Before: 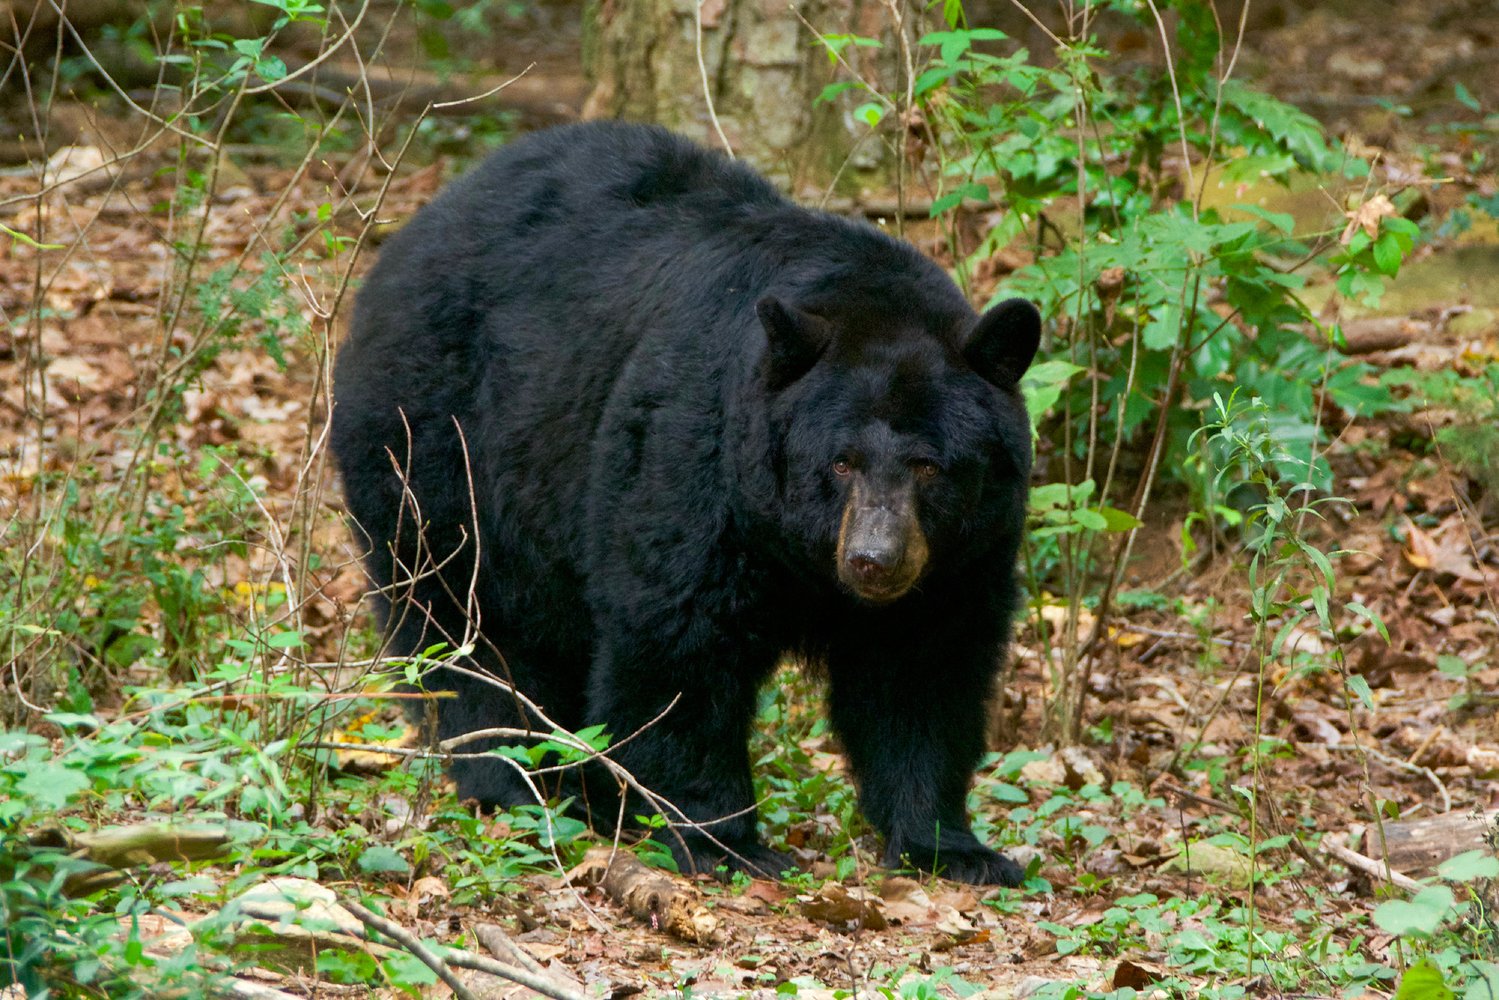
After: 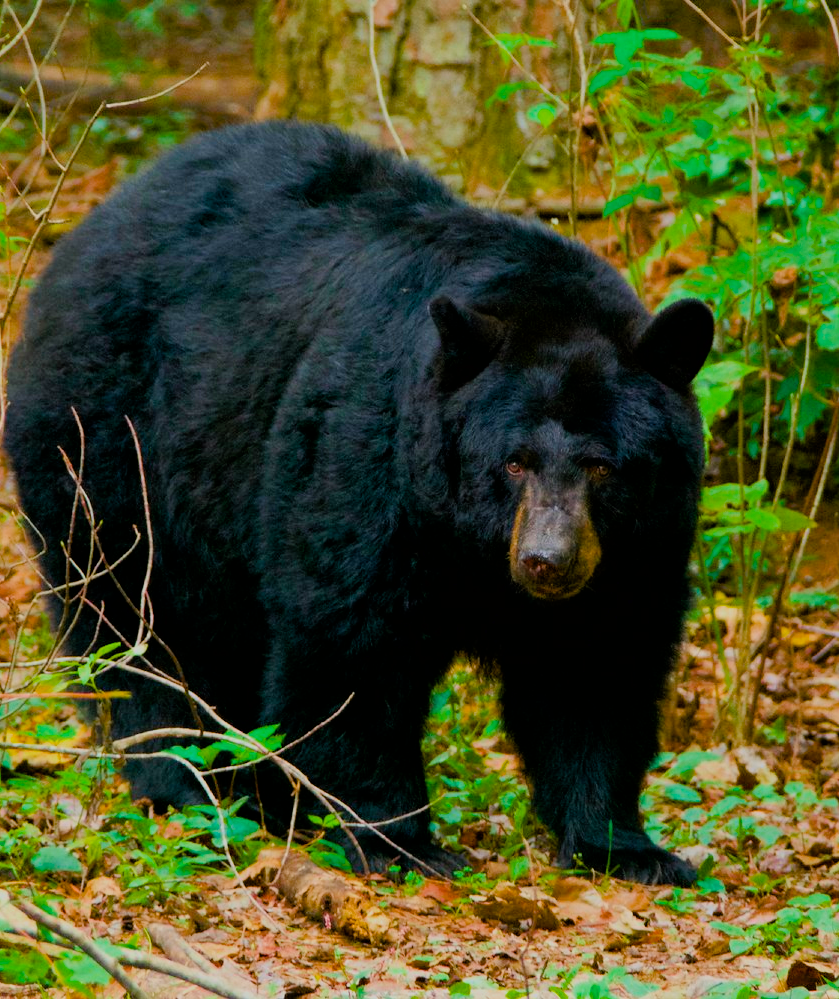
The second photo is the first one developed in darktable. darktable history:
crop: left 21.858%, right 22.159%, bottom 0.009%
filmic rgb: black relative exposure -7.12 EV, white relative exposure 5.36 EV, hardness 3.02, color science v6 (2022)
color balance rgb: perceptual saturation grading › global saturation 36.528%, perceptual saturation grading › shadows 35.397%, perceptual brilliance grading › global brilliance 2.285%, perceptual brilliance grading › highlights -3.686%
